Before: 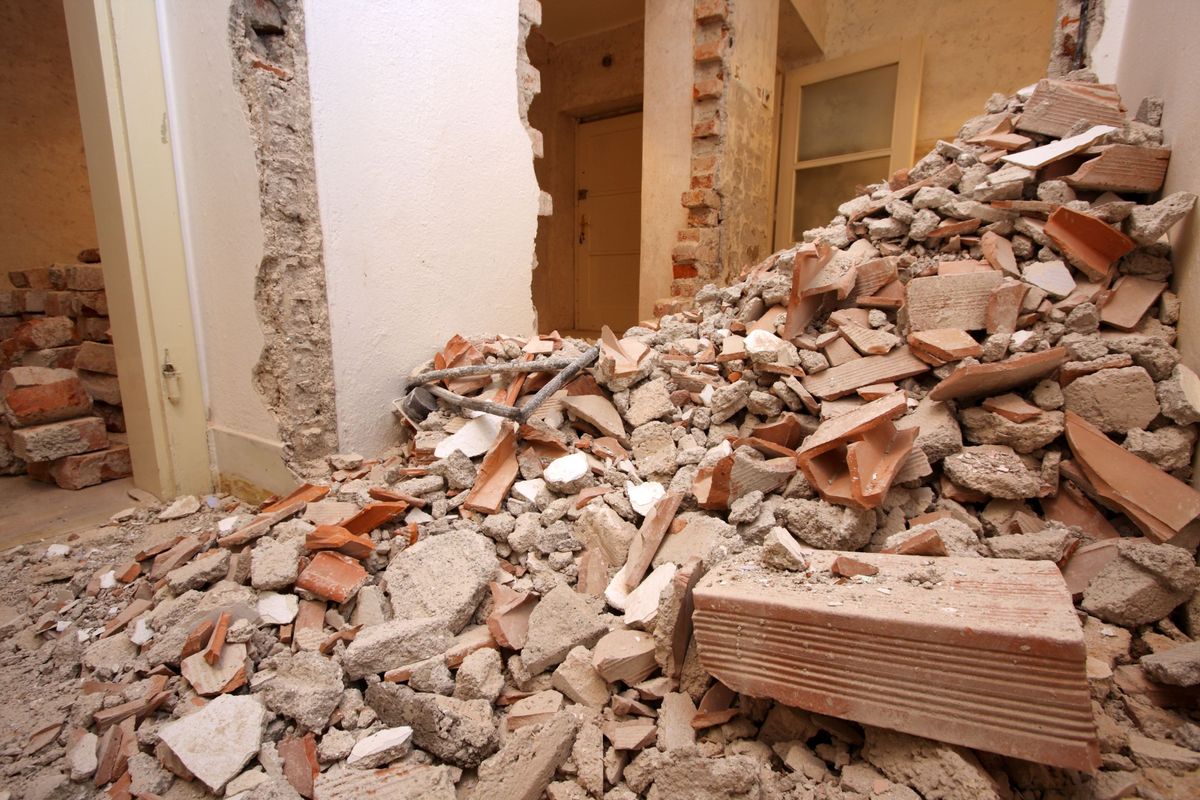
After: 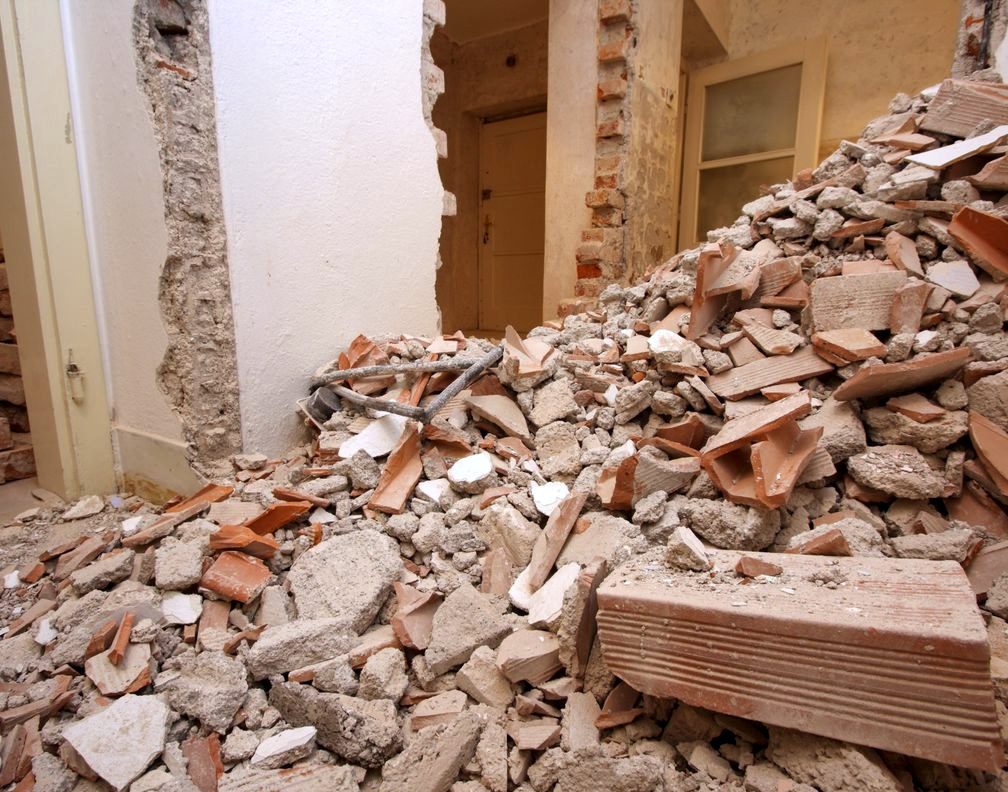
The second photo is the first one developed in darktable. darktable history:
crop: left 8.026%, right 7.374%
local contrast: highlights 100%, shadows 100%, detail 120%, midtone range 0.2
white balance: red 0.974, blue 1.044
